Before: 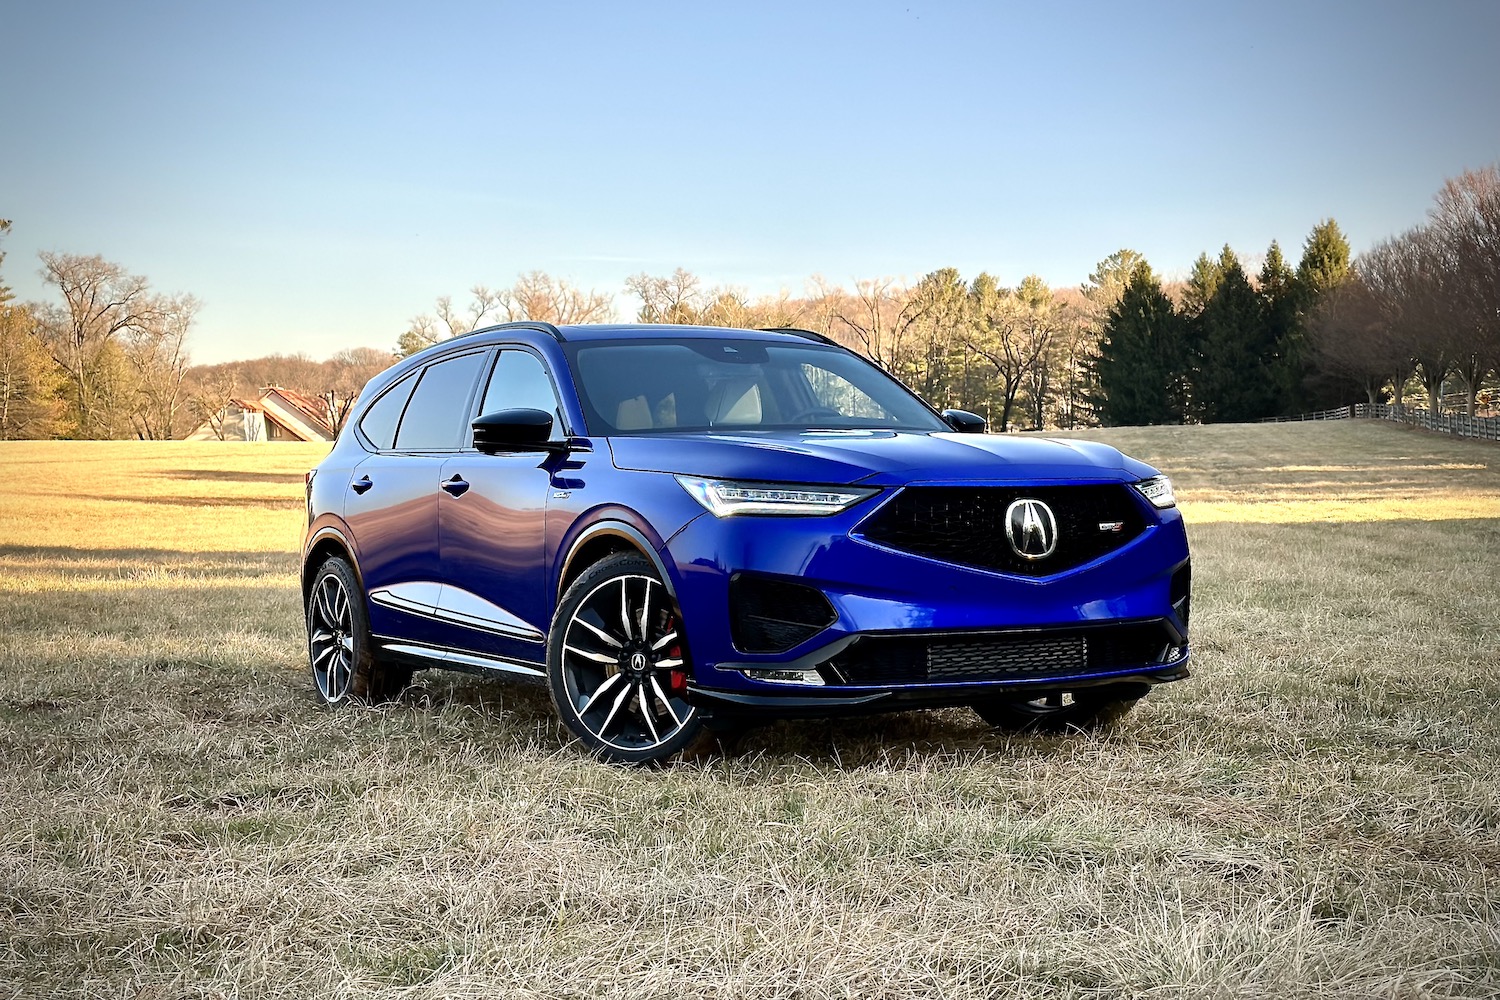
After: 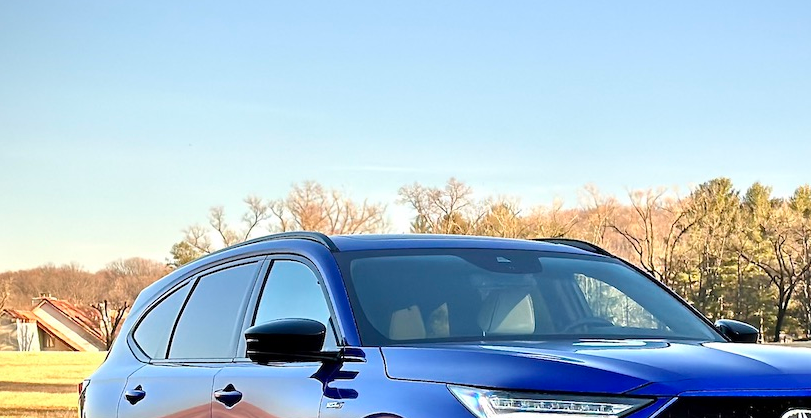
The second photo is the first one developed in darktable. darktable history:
crop: left 15.178%, top 9.092%, right 30.742%, bottom 49.067%
